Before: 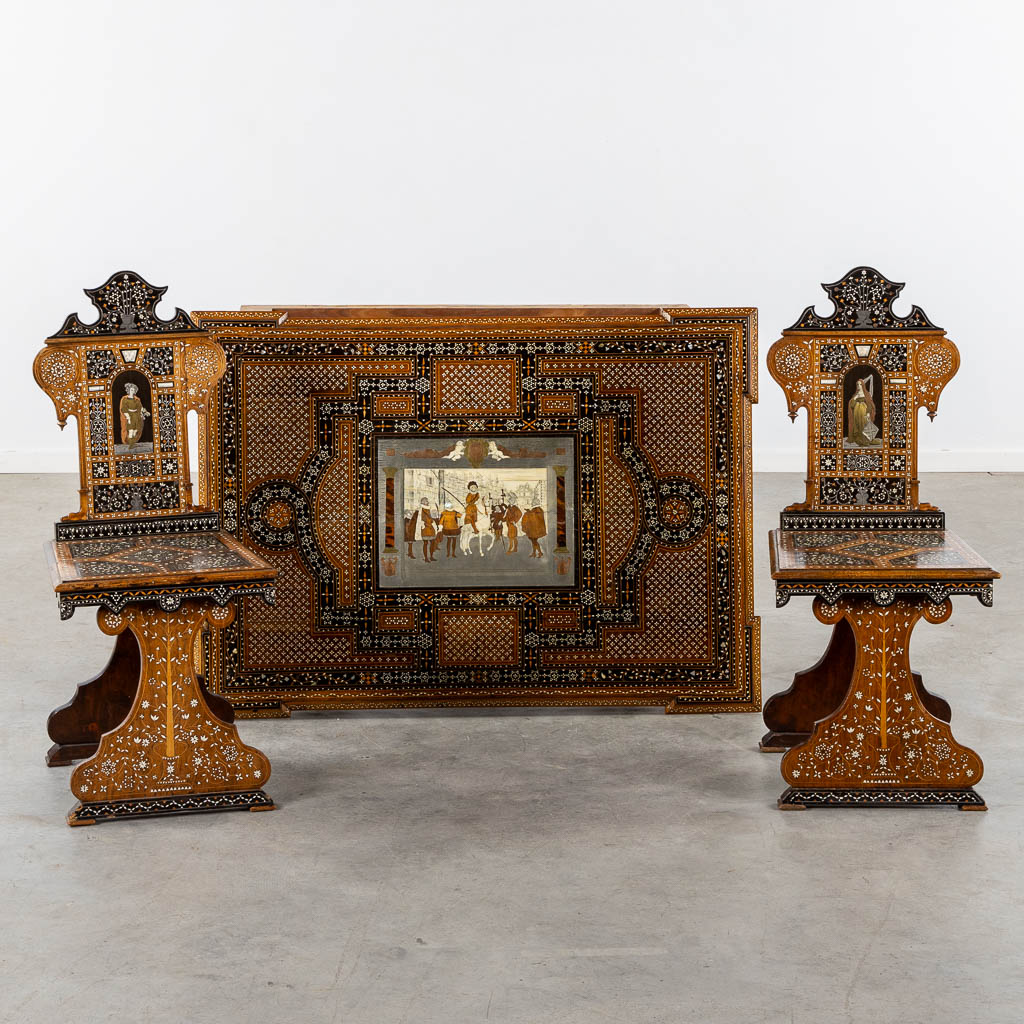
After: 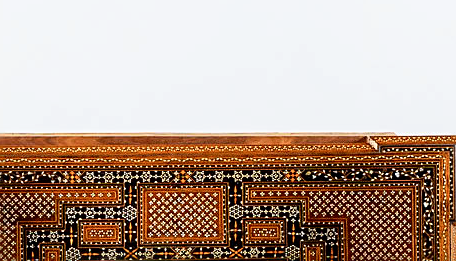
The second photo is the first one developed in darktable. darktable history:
crop: left 28.622%, top 16.842%, right 26.793%, bottom 57.618%
sharpen: amount 0.49
tone curve: curves: ch0 [(0, 0) (0.051, 0.047) (0.102, 0.099) (0.228, 0.275) (0.432, 0.535) (0.695, 0.778) (0.908, 0.946) (1, 1)]; ch1 [(0, 0) (0.339, 0.298) (0.402, 0.363) (0.453, 0.413) (0.485, 0.469) (0.494, 0.493) (0.504, 0.501) (0.525, 0.534) (0.563, 0.595) (0.597, 0.638) (1, 1)]; ch2 [(0, 0) (0.48, 0.48) (0.504, 0.5) (0.539, 0.554) (0.59, 0.63) (0.642, 0.684) (0.824, 0.815) (1, 1)], color space Lab, independent channels, preserve colors none
